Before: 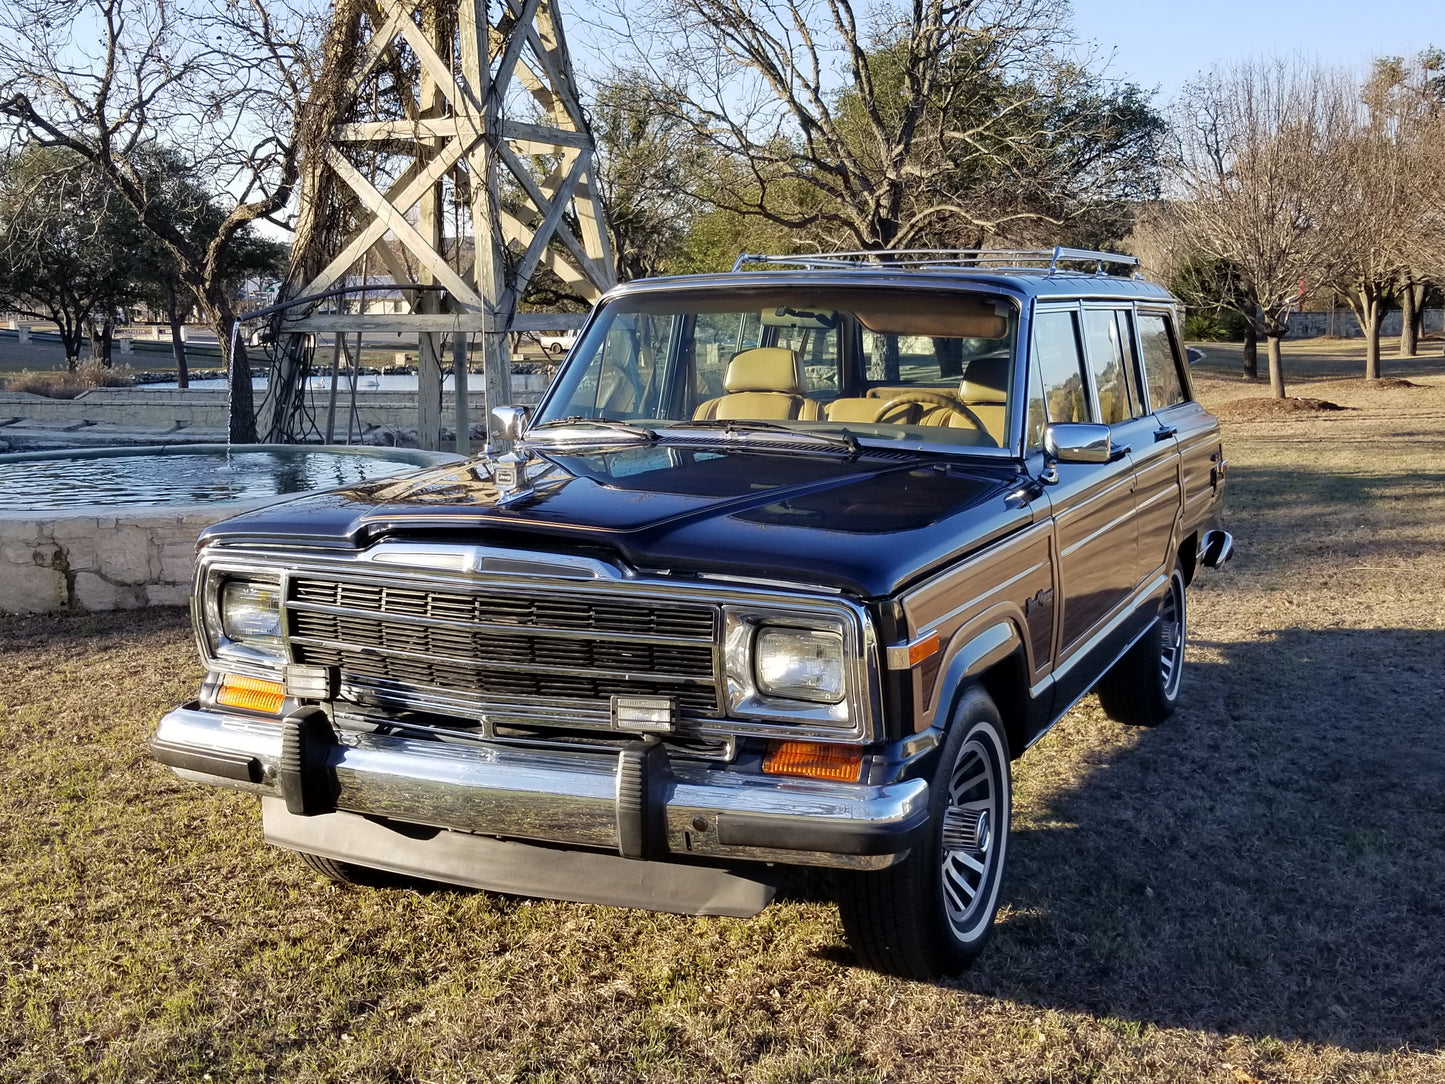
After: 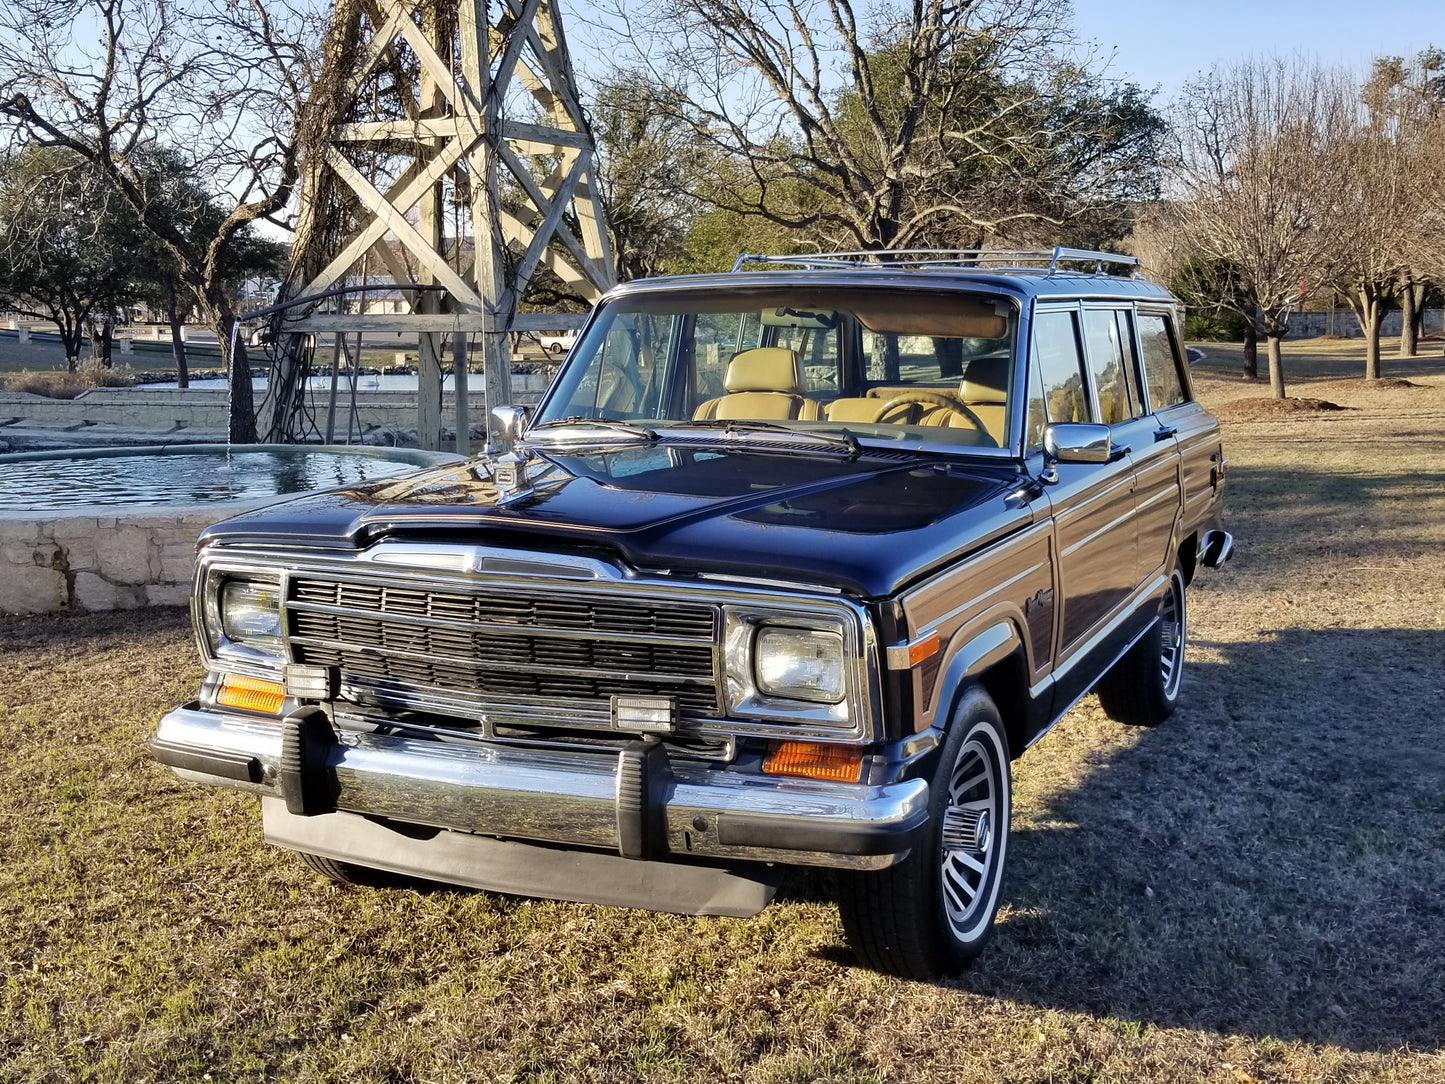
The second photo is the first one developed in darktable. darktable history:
shadows and highlights: shadows 60, soften with gaussian
levels: mode automatic
